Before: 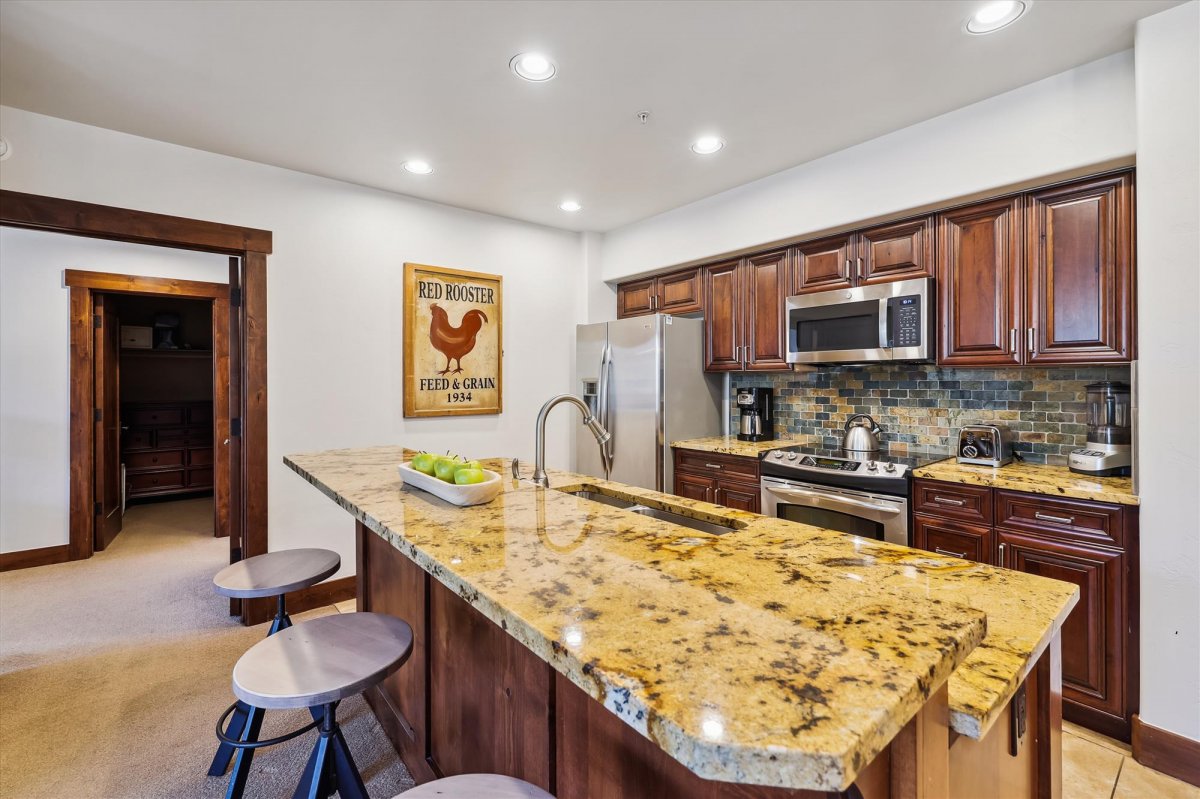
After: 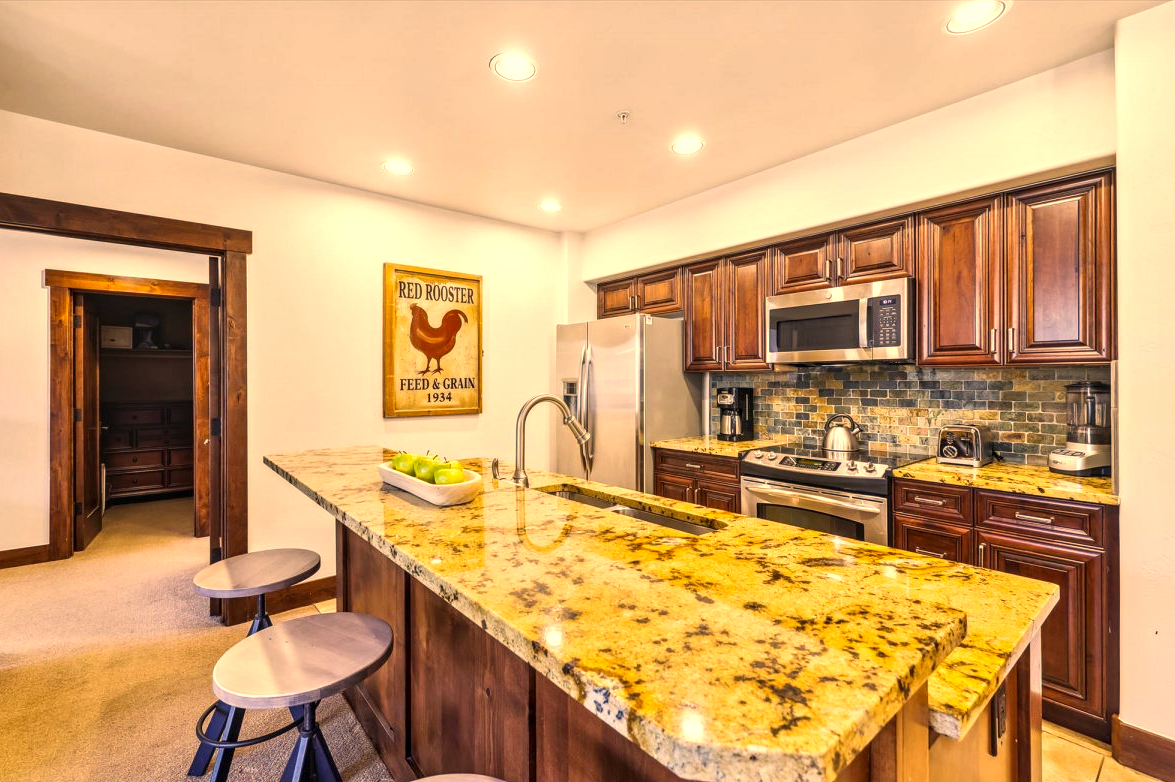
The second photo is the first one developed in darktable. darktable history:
local contrast: on, module defaults
exposure: black level correction 0, exposure 0.5 EV, compensate exposure bias true, compensate highlight preservation false
color correction: highlights a* 15, highlights b* 31.55
crop: left 1.743%, right 0.268%, bottom 2.011%
